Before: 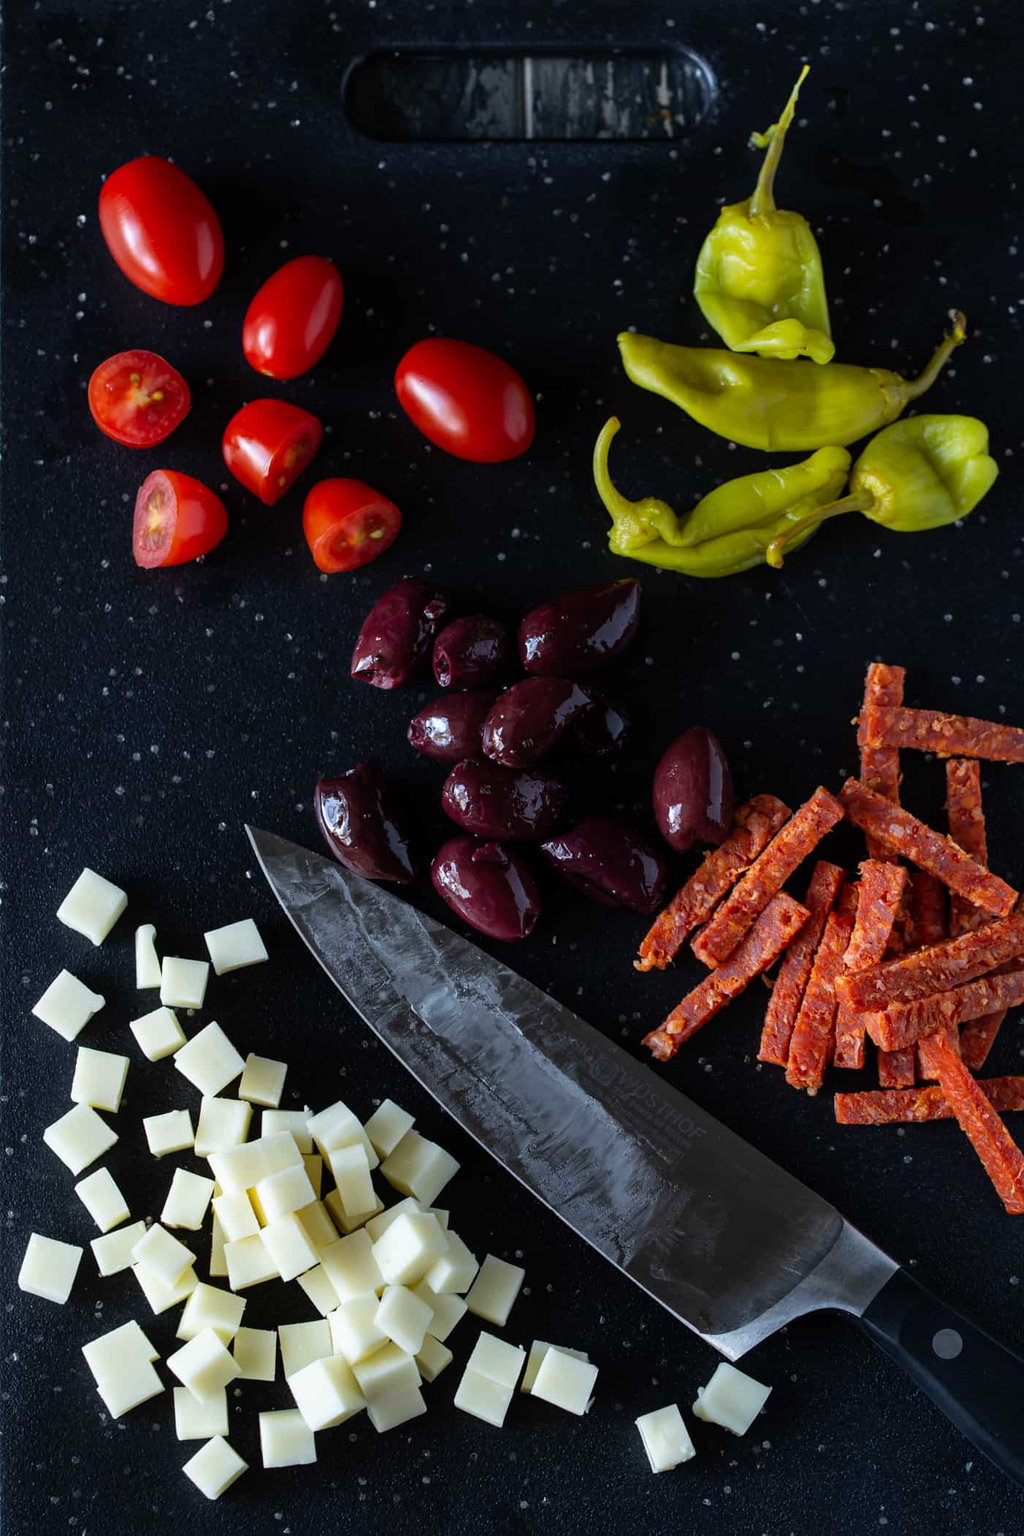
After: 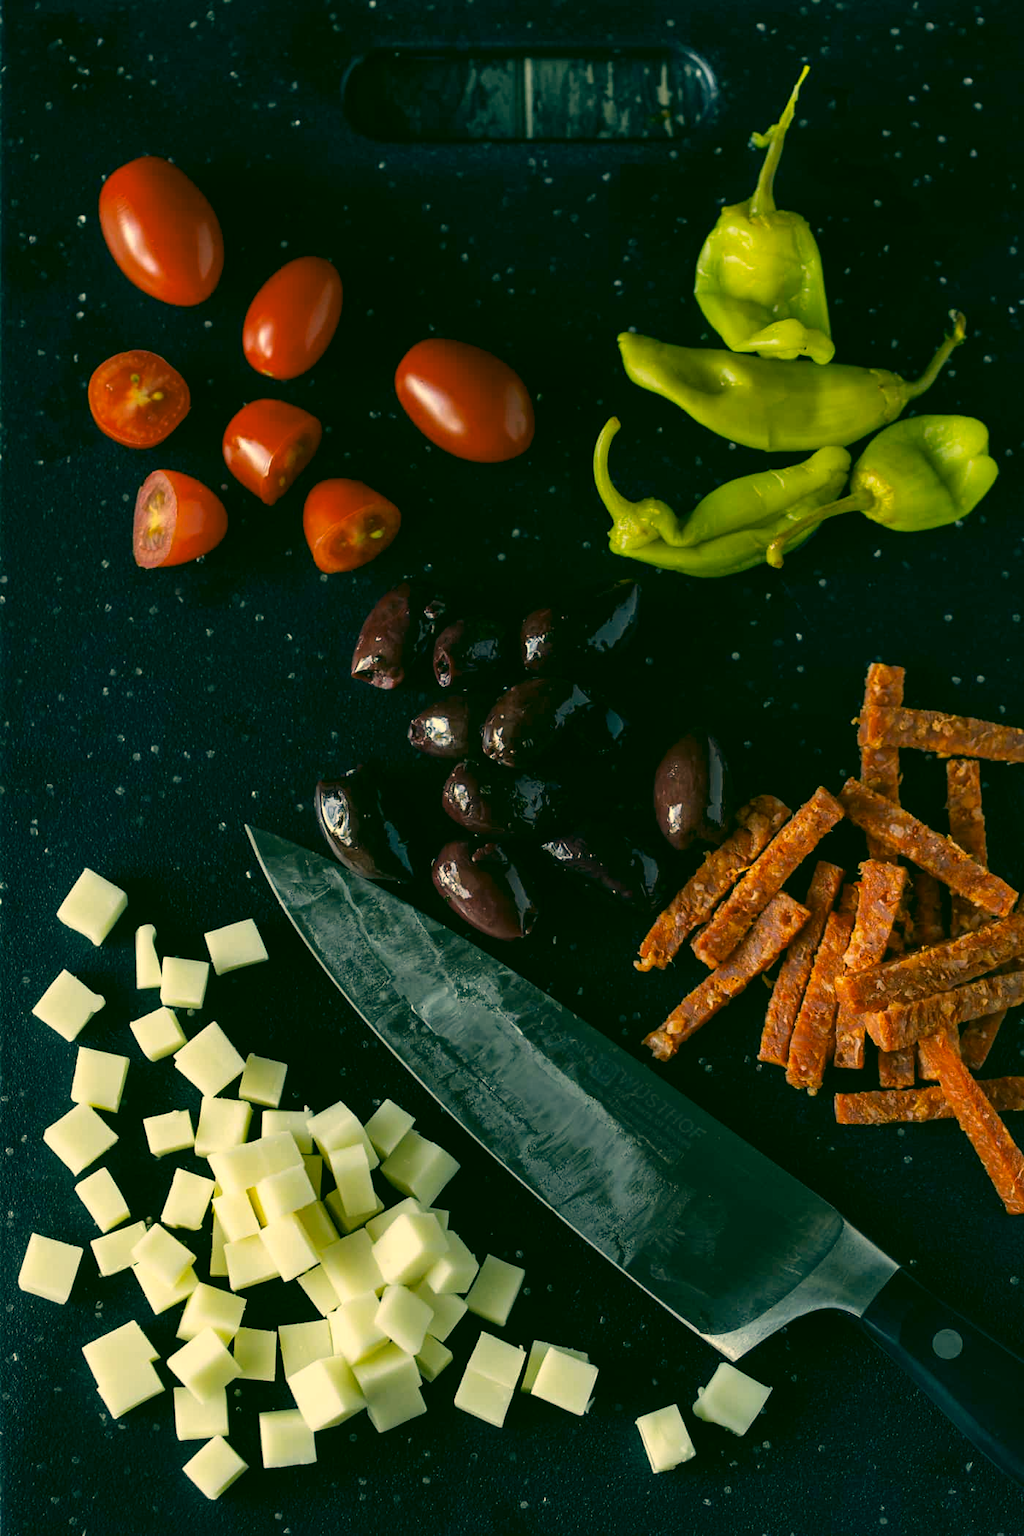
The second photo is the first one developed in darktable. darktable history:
color correction: highlights a* 5.67, highlights b* 33.27, shadows a* -26.31, shadows b* 4.04
